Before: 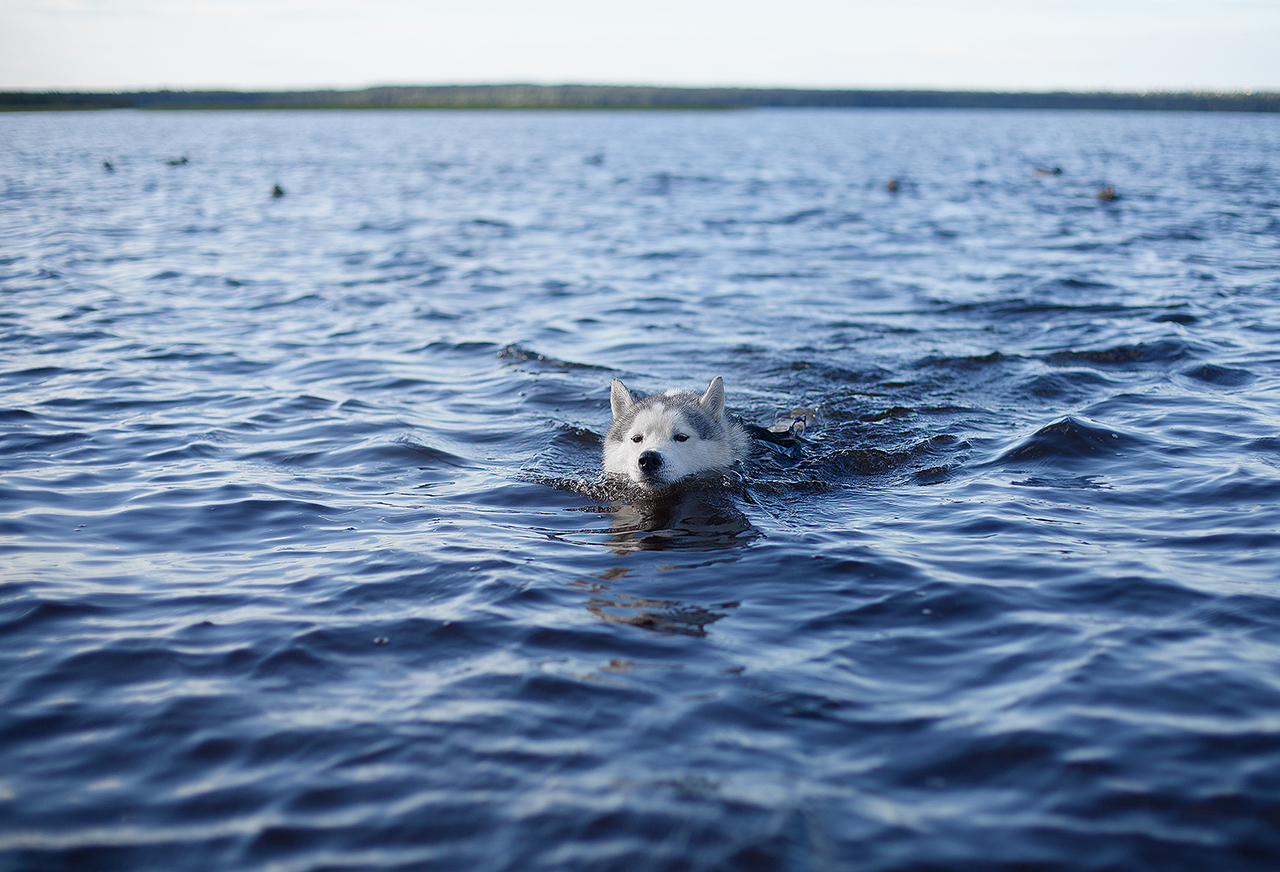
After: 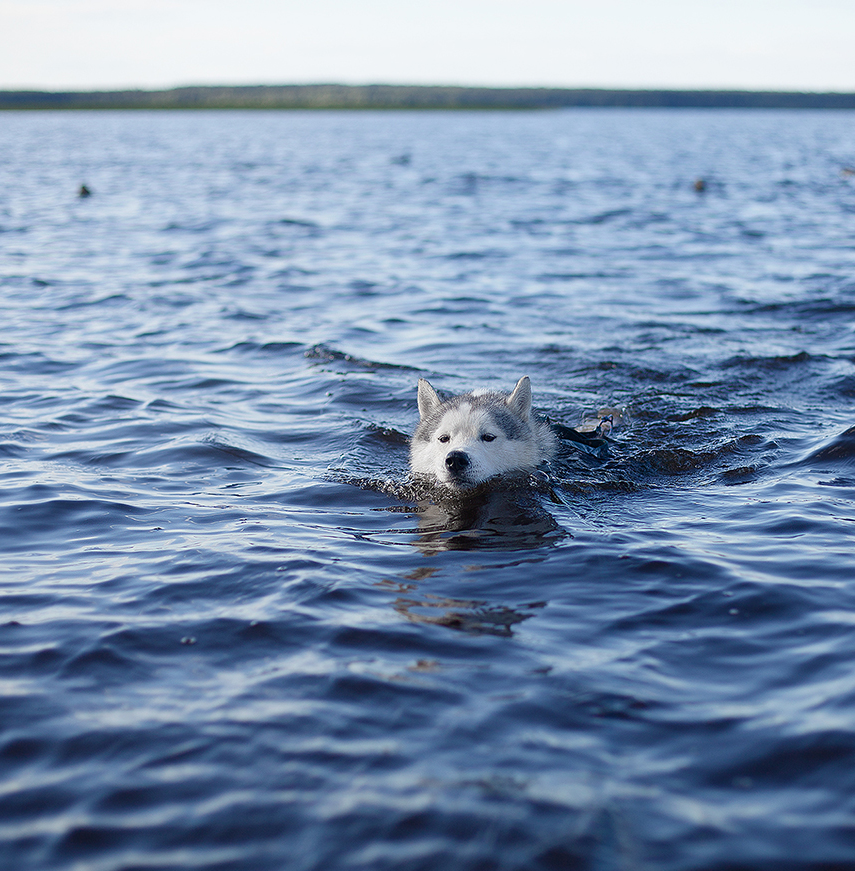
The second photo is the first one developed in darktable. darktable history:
crop and rotate: left 15.11%, right 18.061%
